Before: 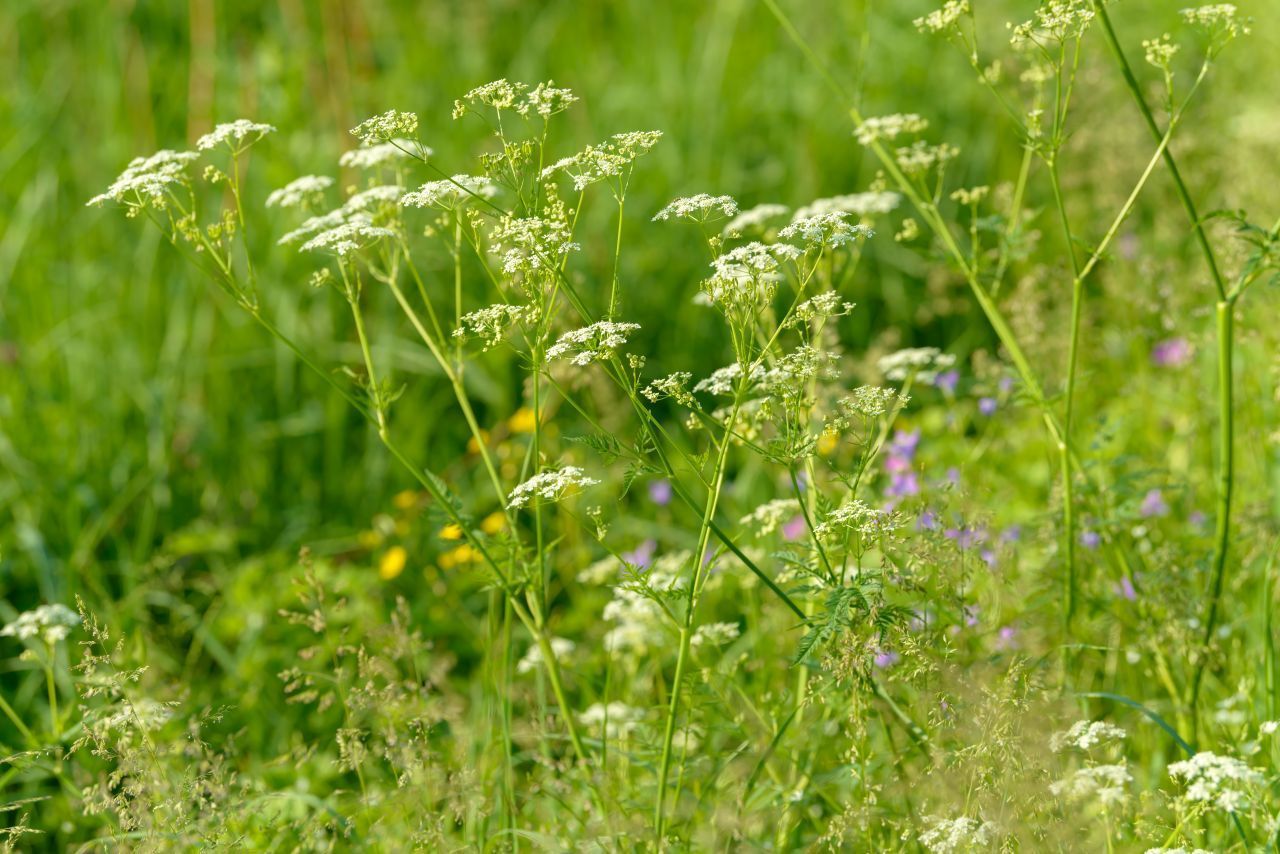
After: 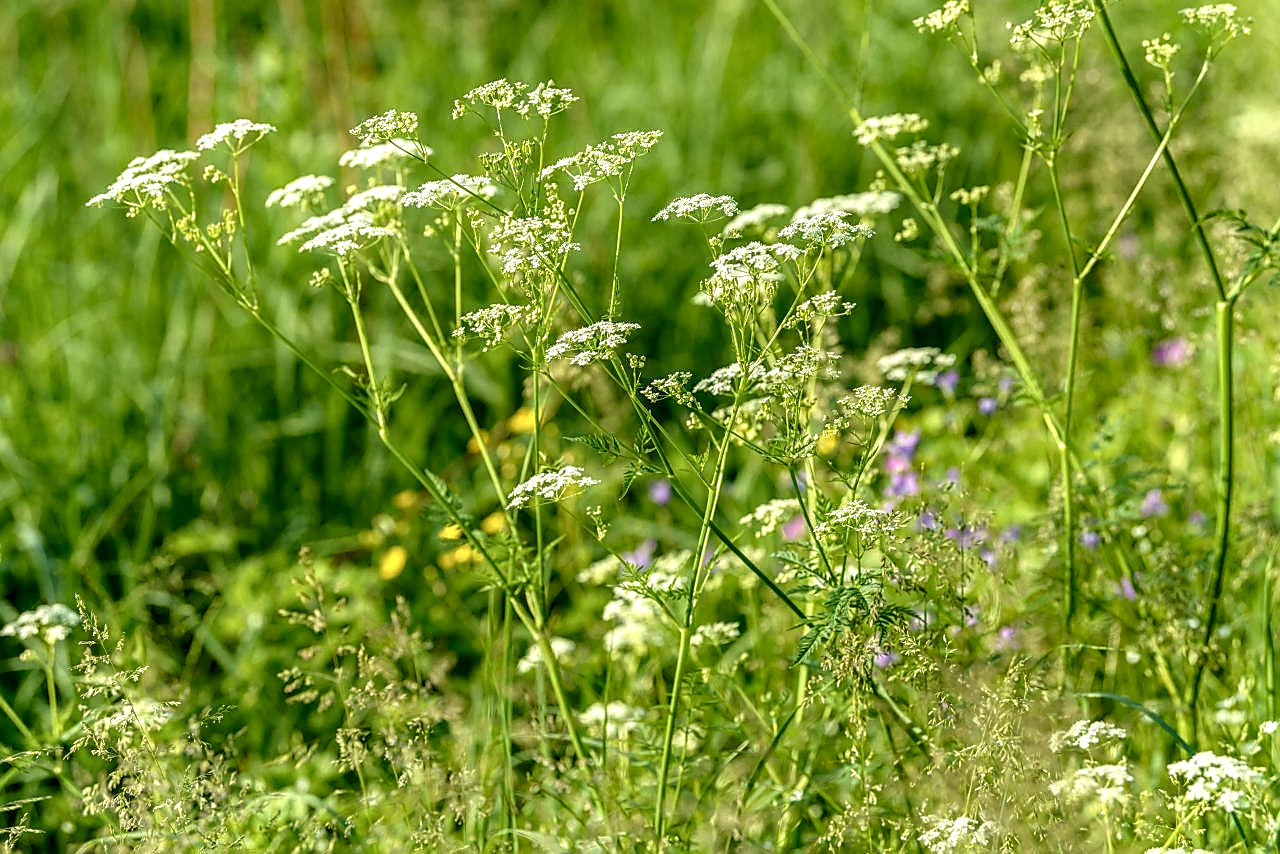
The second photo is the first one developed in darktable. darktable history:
exposure: exposure -0.058 EV, compensate highlight preservation false
sharpen: radius 1.402, amount 1.252, threshold 0.732
local contrast: highlights 3%, shadows 2%, detail 182%
